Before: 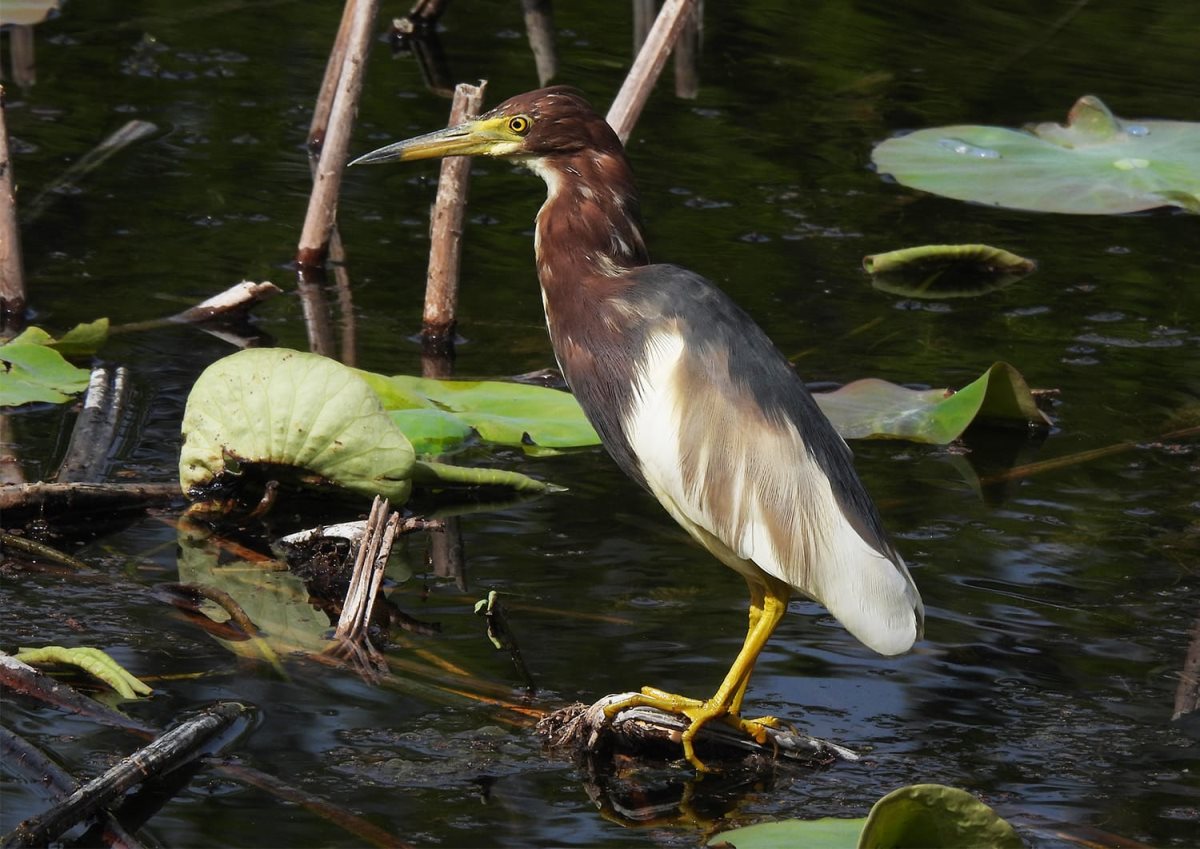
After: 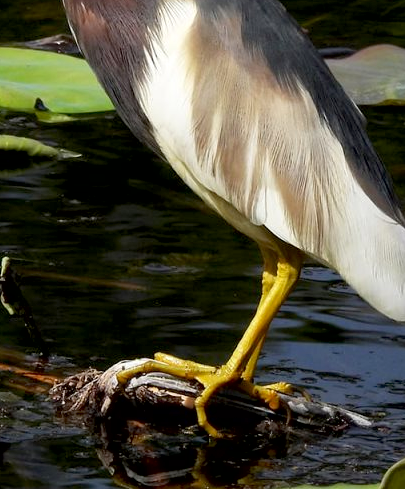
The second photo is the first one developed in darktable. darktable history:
exposure: black level correction 0.009, exposure 0.11 EV, compensate highlight preservation false
crop: left 40.639%, top 39.369%, right 25.589%, bottom 2.991%
